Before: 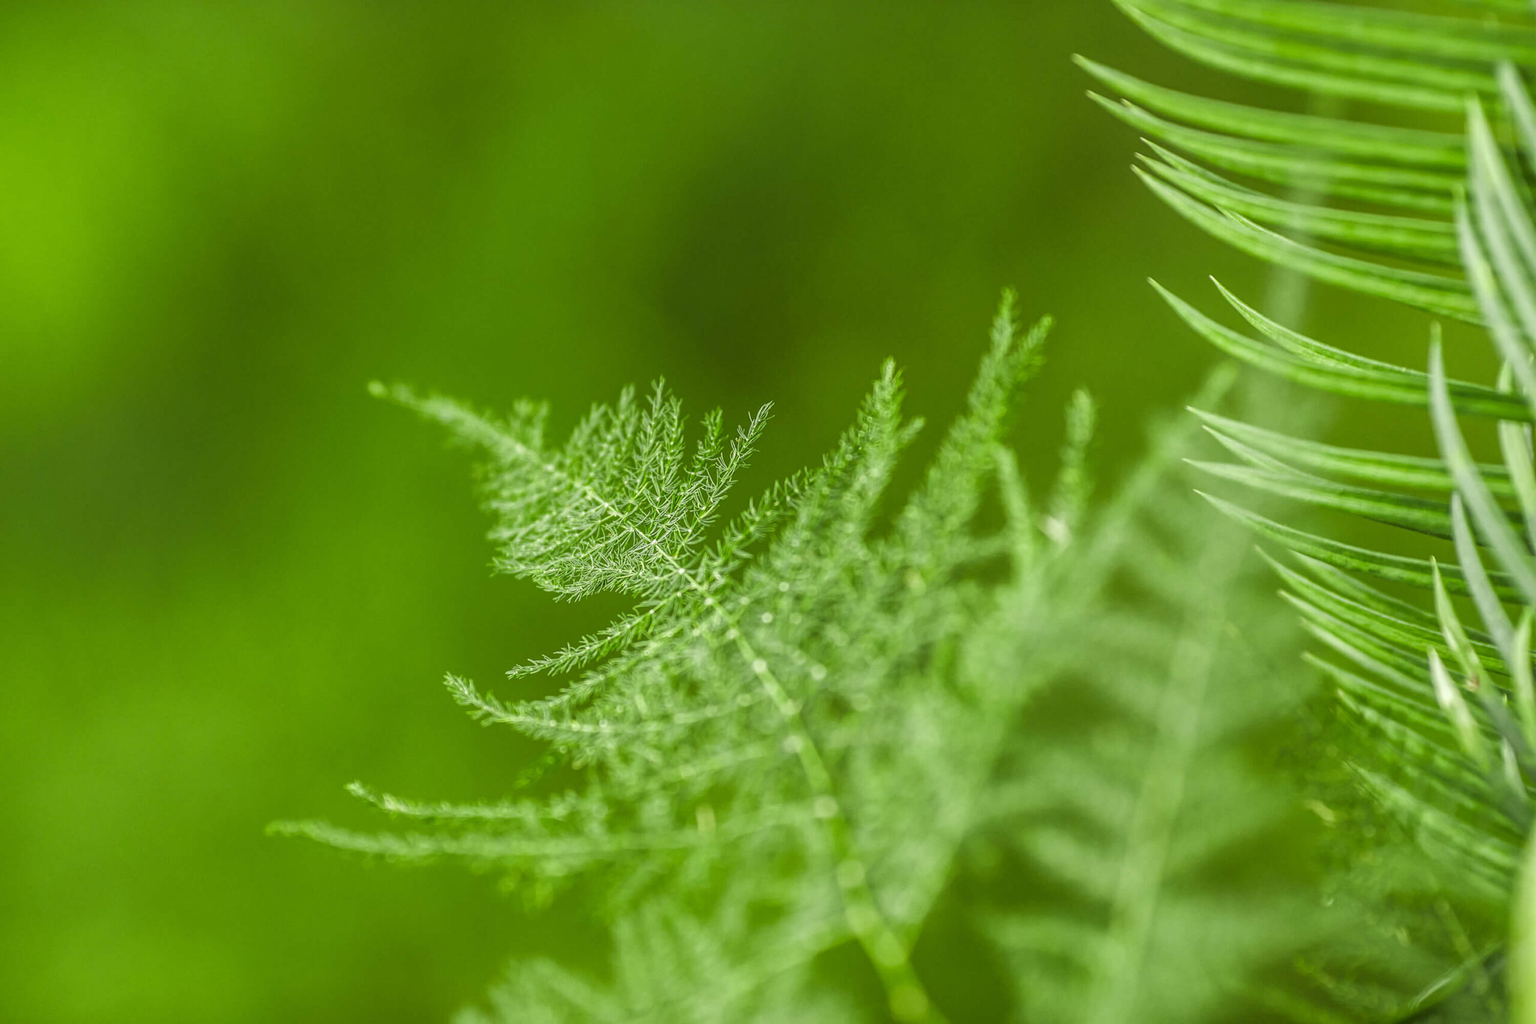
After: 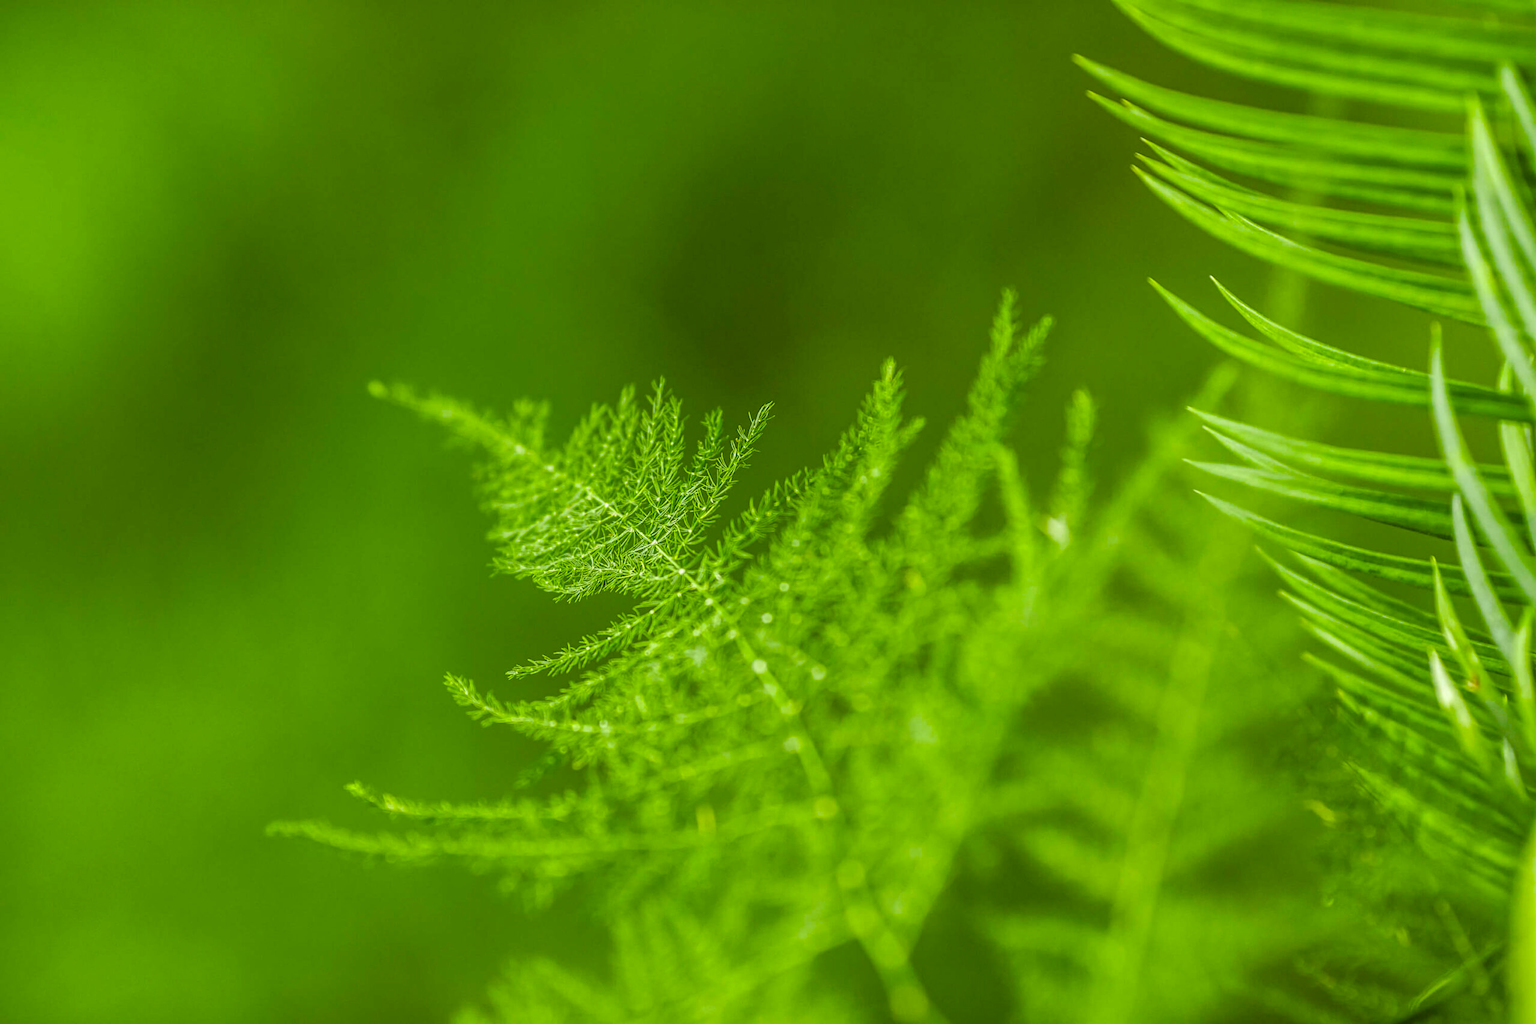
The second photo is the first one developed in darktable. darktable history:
color balance rgb: linear chroma grading › global chroma 14.467%, perceptual saturation grading › global saturation 37.252%, perceptual saturation grading › shadows 35.695%, global vibrance 15.146%
